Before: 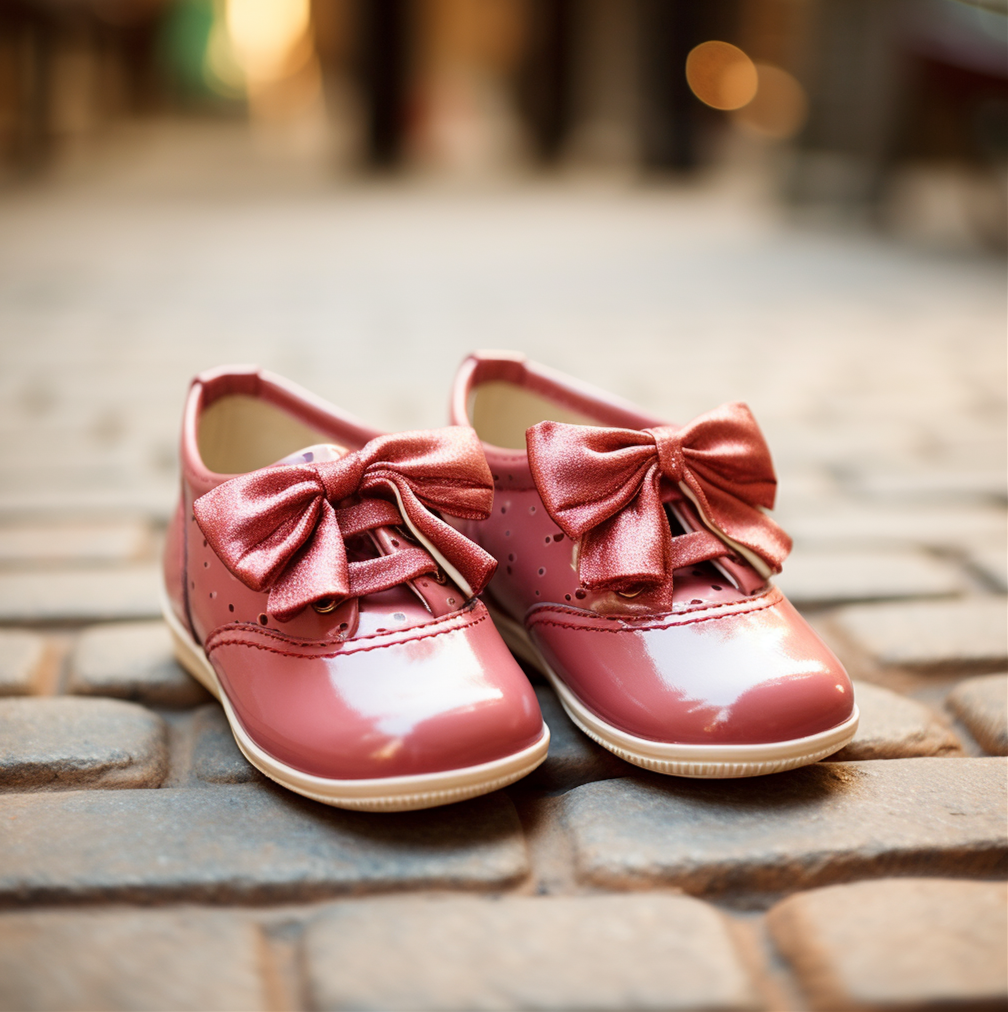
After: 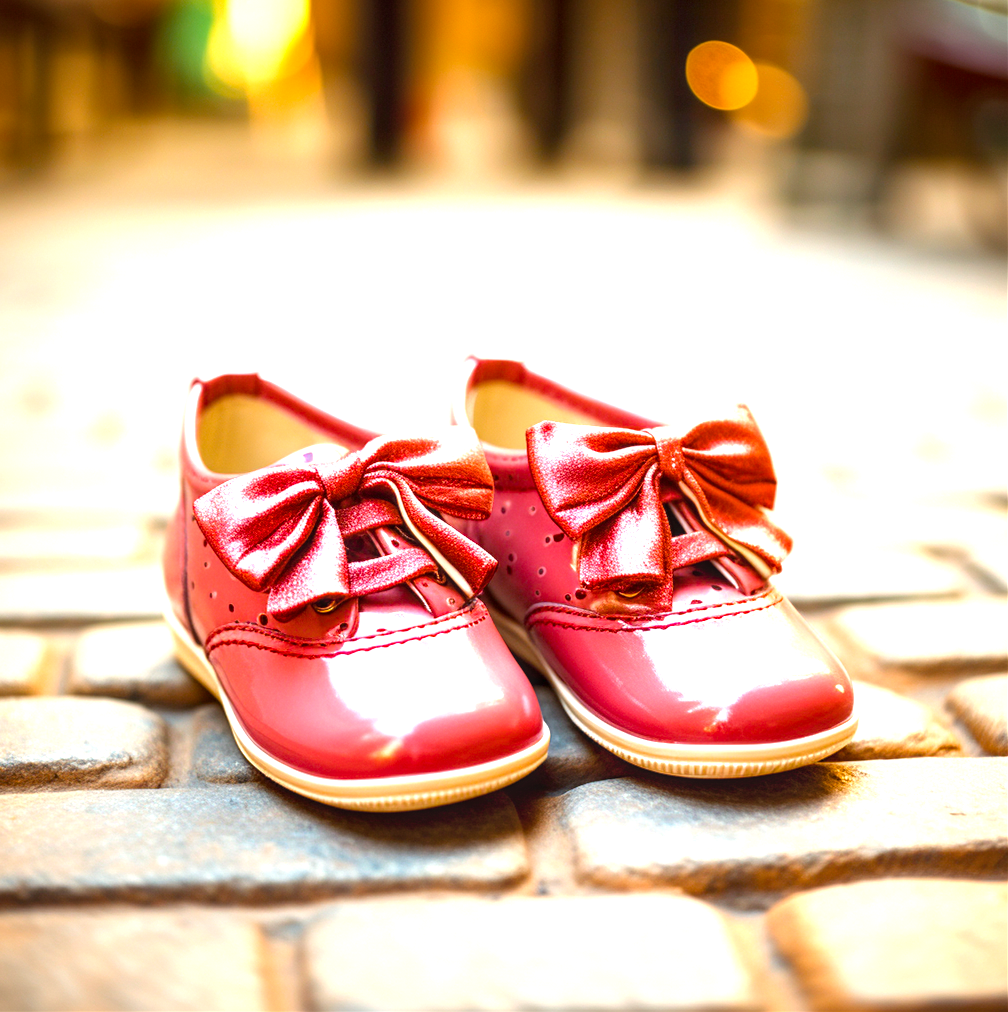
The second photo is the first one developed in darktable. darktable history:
exposure: black level correction 0, exposure 1.1 EV, compensate exposure bias true, compensate highlight preservation false
local contrast: detail 130%
color balance rgb: linear chroma grading › global chroma 15%, perceptual saturation grading › global saturation 30%
